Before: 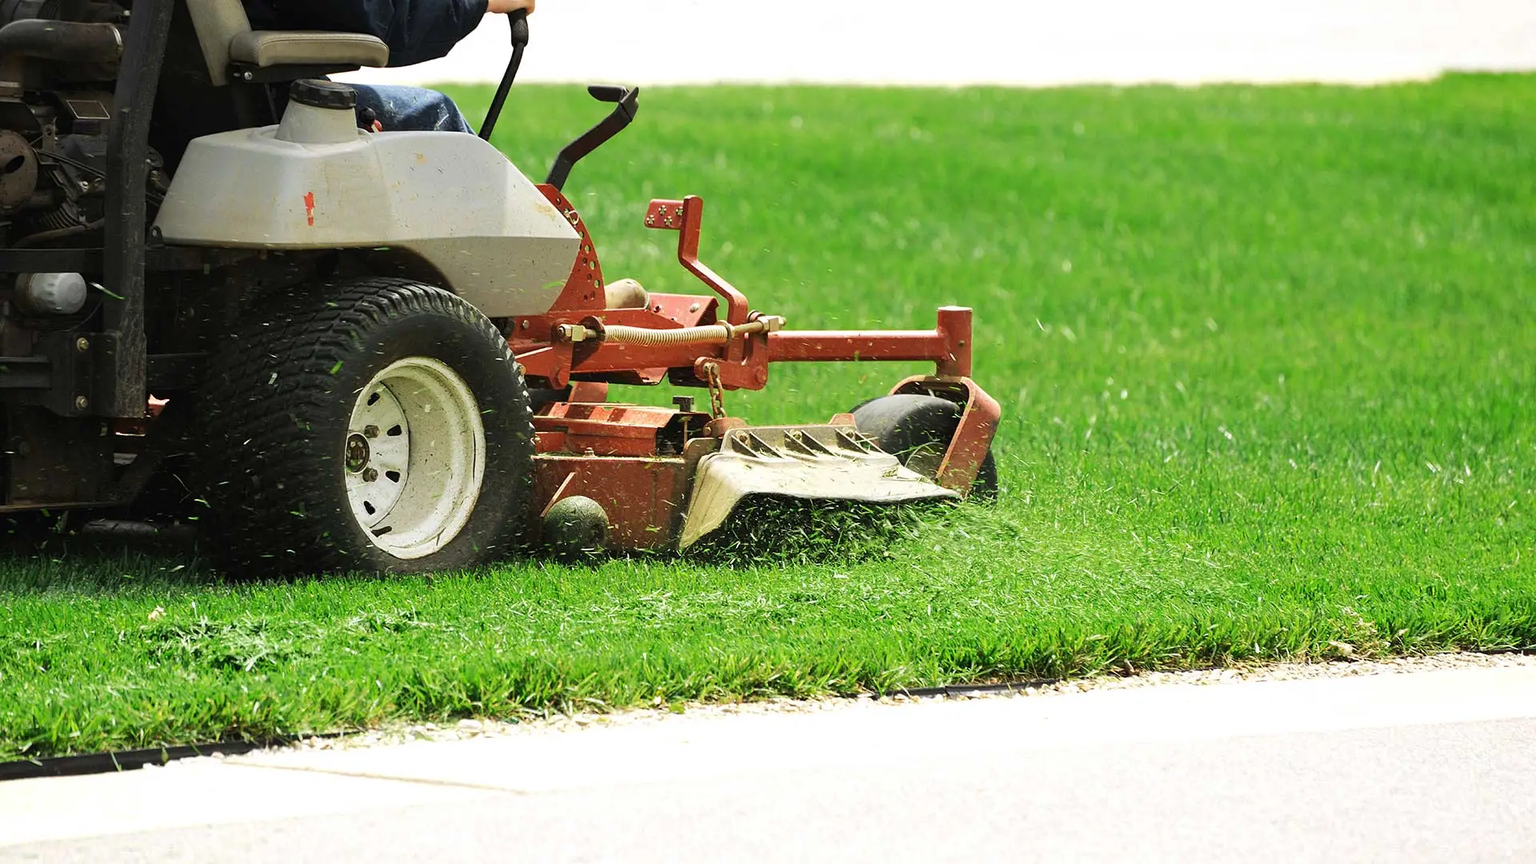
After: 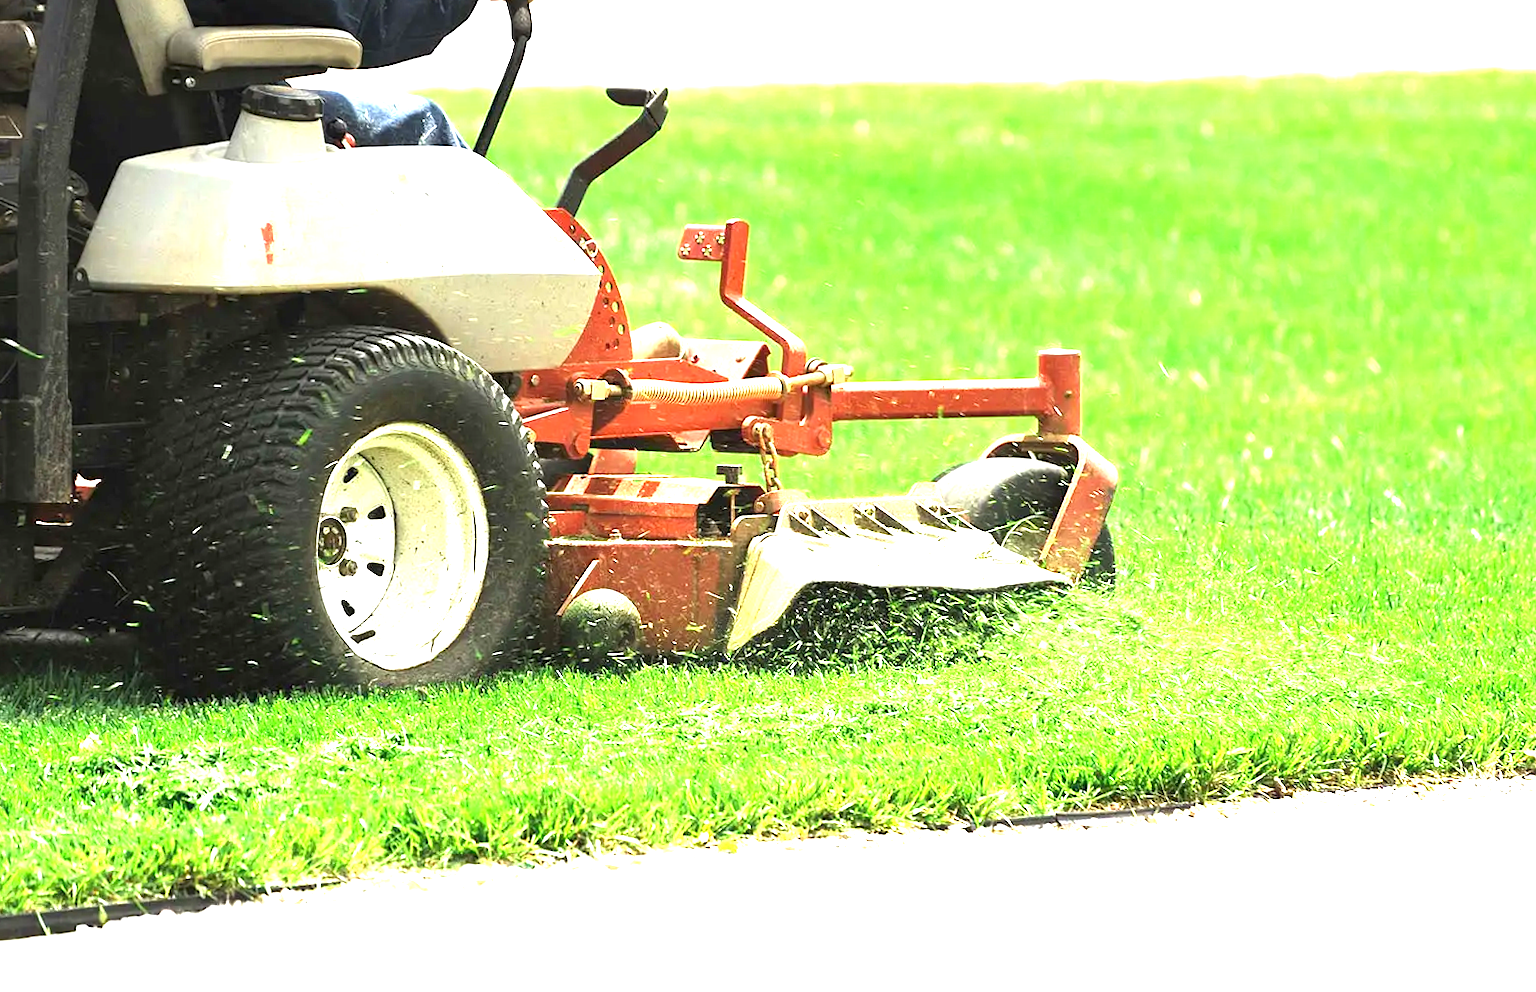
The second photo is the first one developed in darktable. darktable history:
crop and rotate: angle 1°, left 4.281%, top 0.642%, right 11.383%, bottom 2.486%
exposure: black level correction 0, exposure 1.675 EV, compensate exposure bias true, compensate highlight preservation false
